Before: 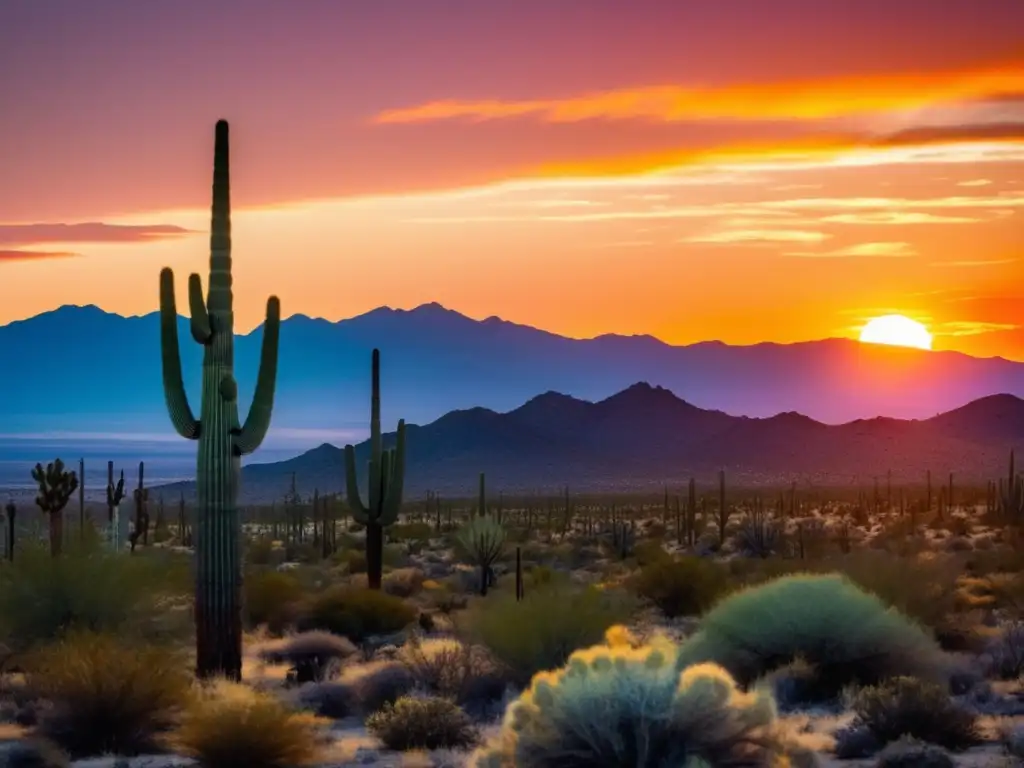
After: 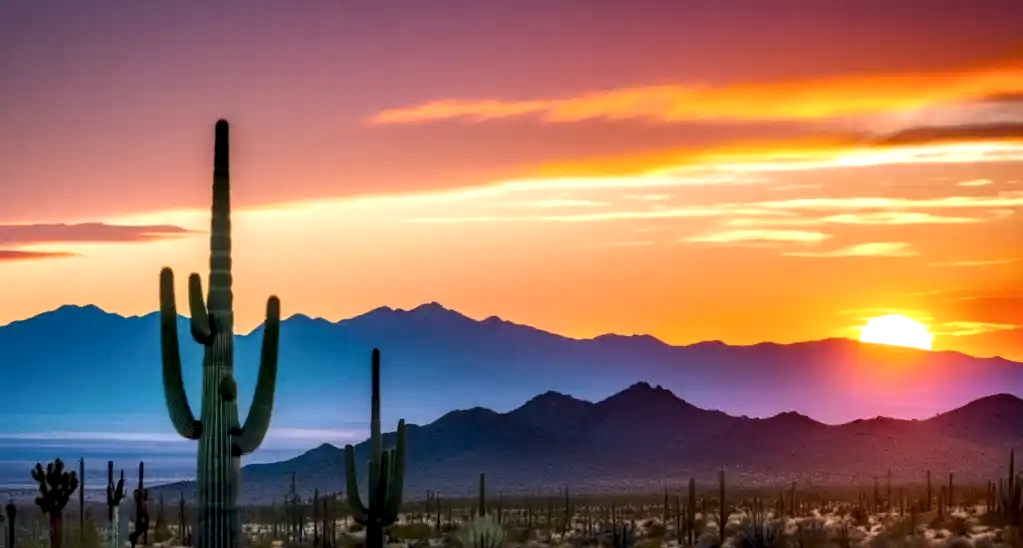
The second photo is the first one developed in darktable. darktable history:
local contrast: detail 160%
crop: bottom 28.576%
